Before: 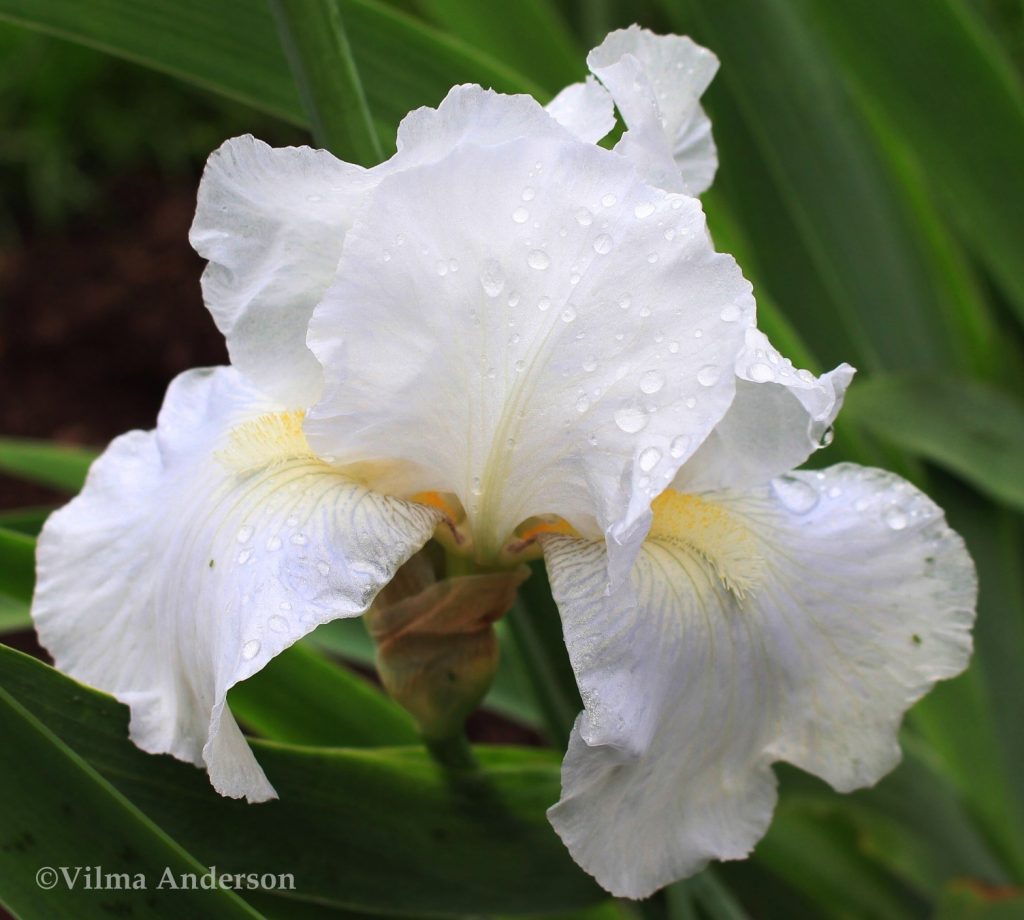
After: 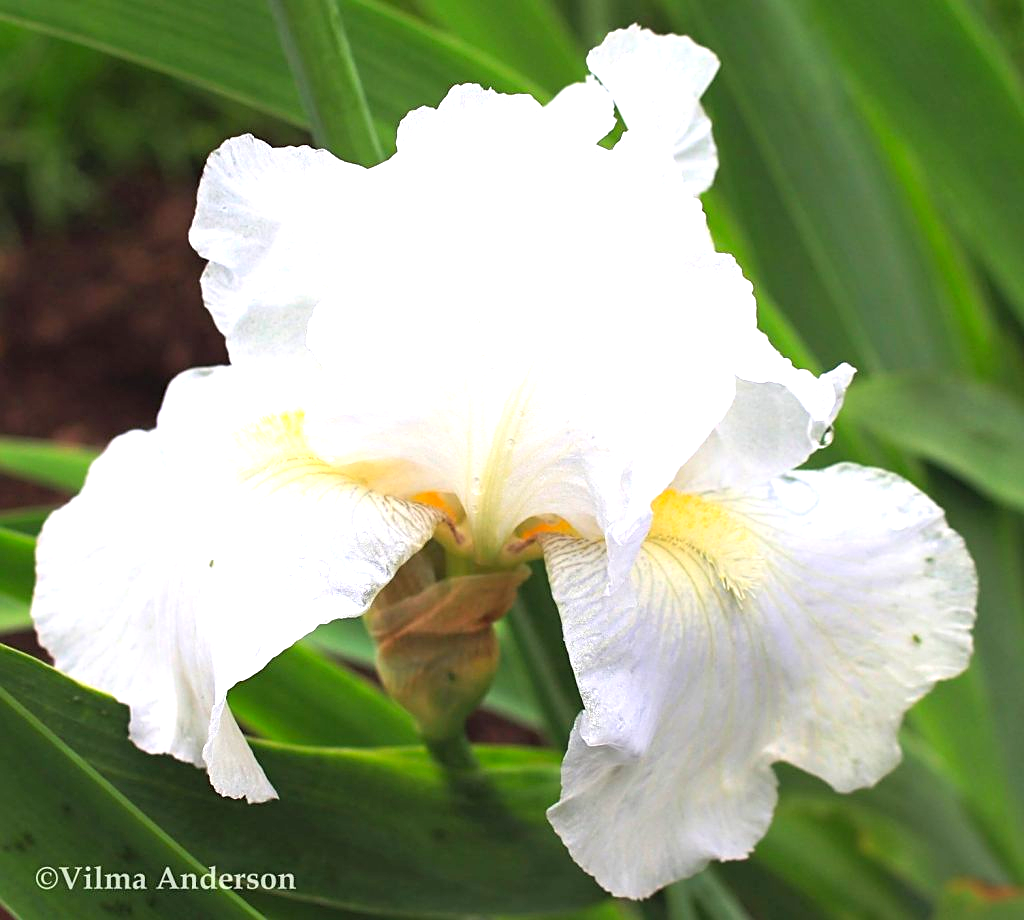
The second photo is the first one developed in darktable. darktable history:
sharpen: on, module defaults
exposure: exposure 0.914 EV, compensate highlight preservation false
contrast brightness saturation: brightness 0.092, saturation 0.192
